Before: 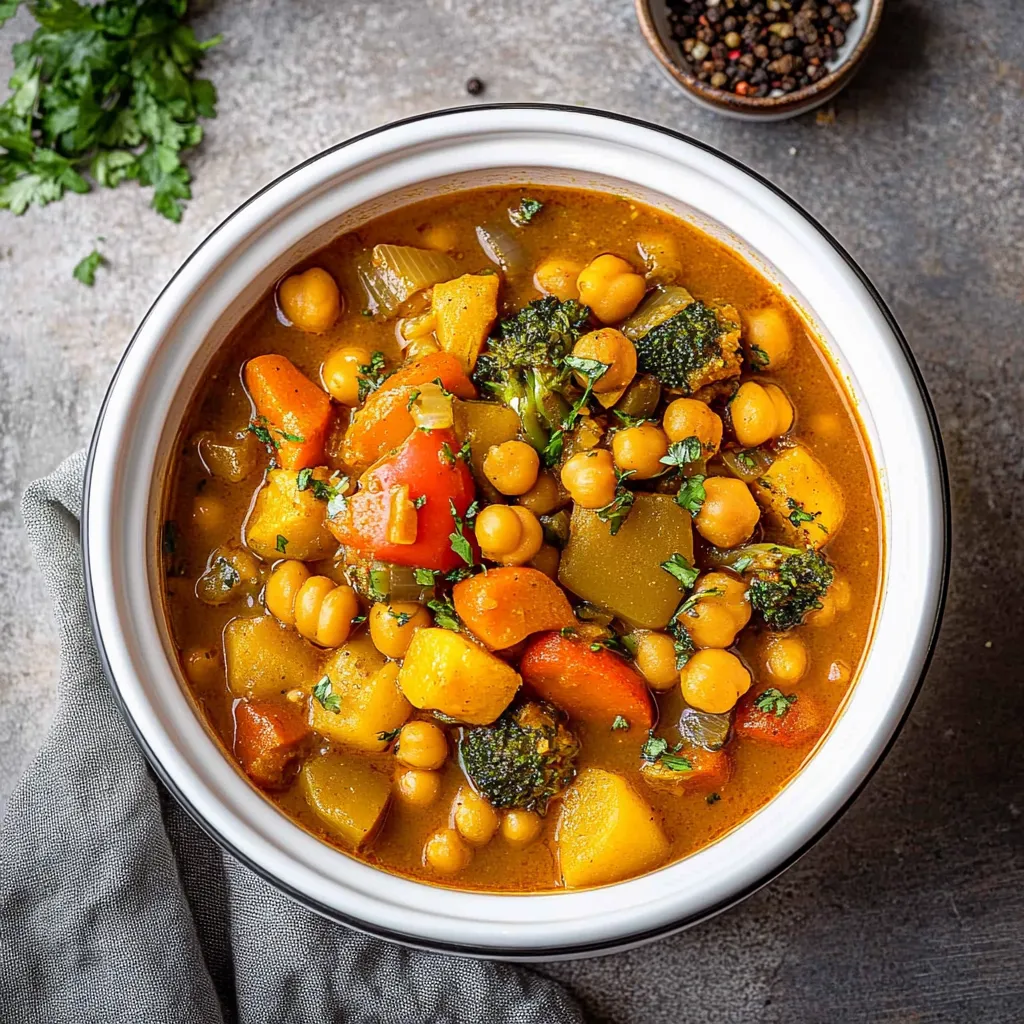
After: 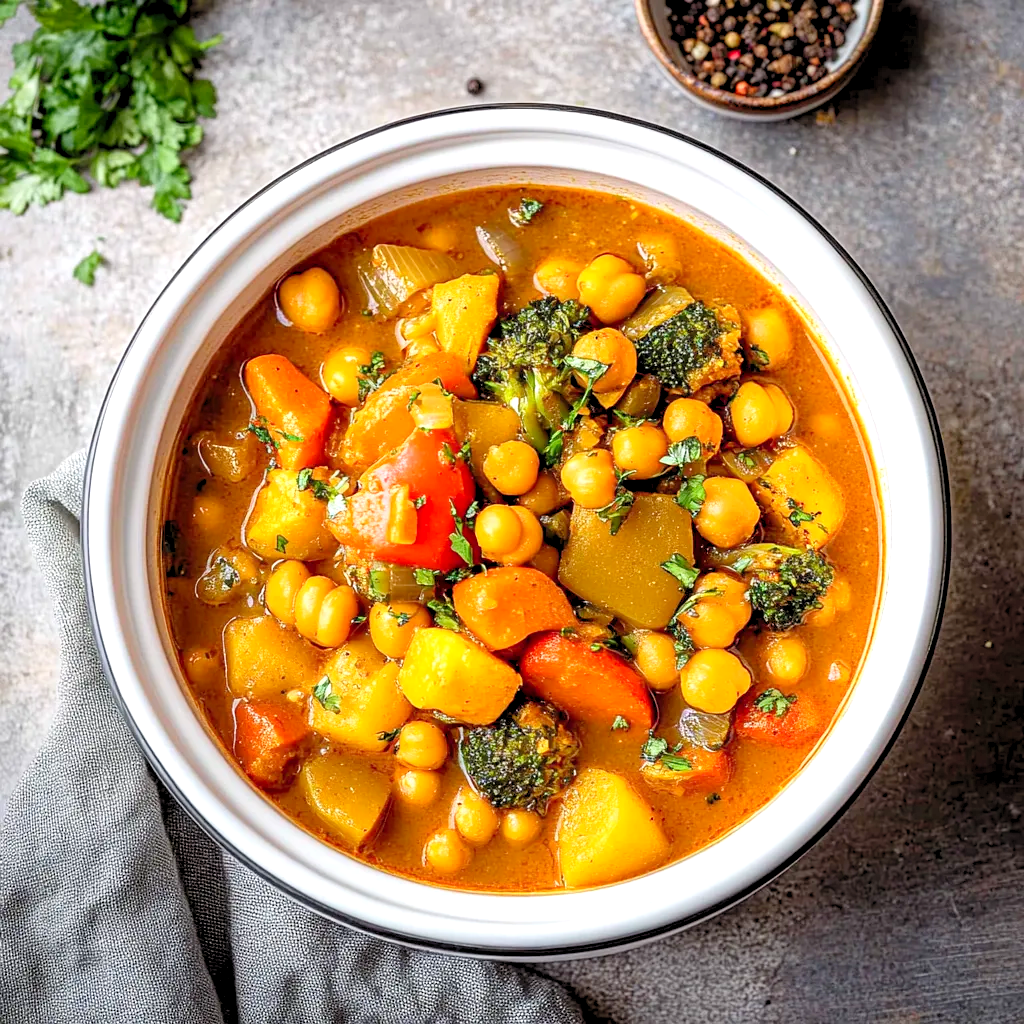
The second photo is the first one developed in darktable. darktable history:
levels: gray 59.37%, levels [0.044, 0.416, 0.908]
